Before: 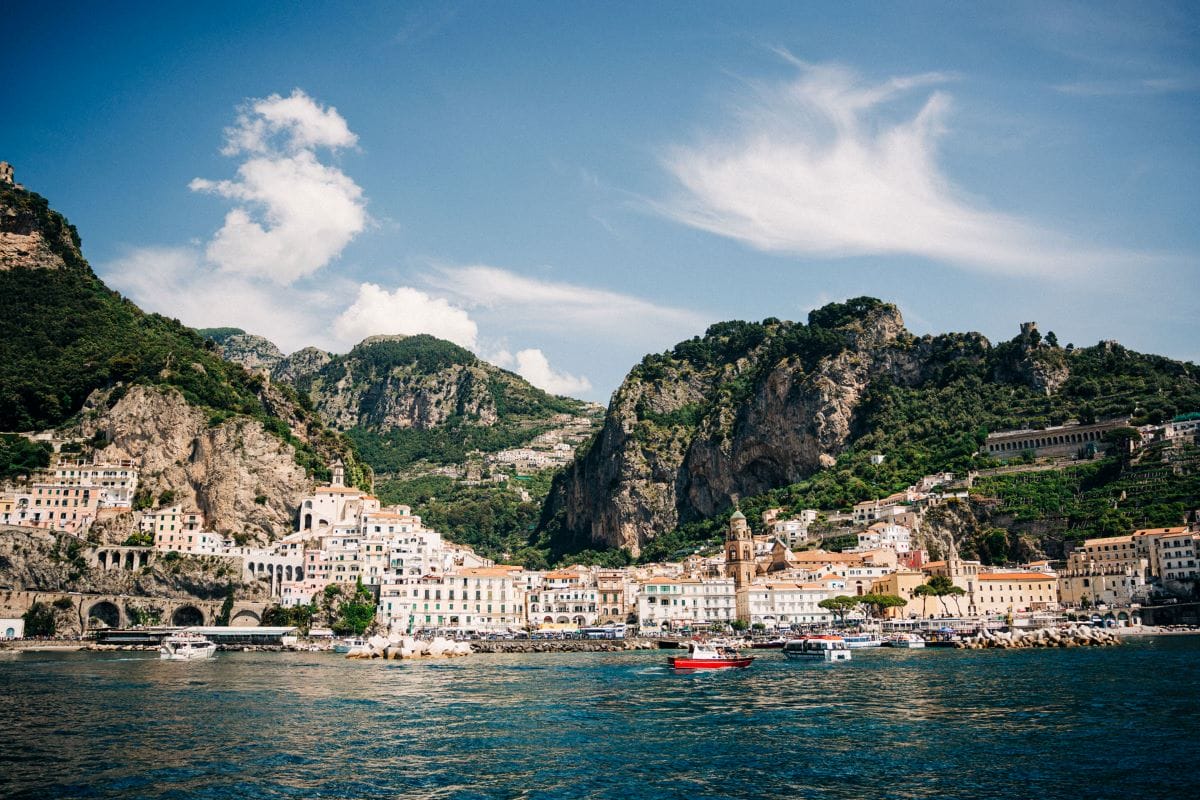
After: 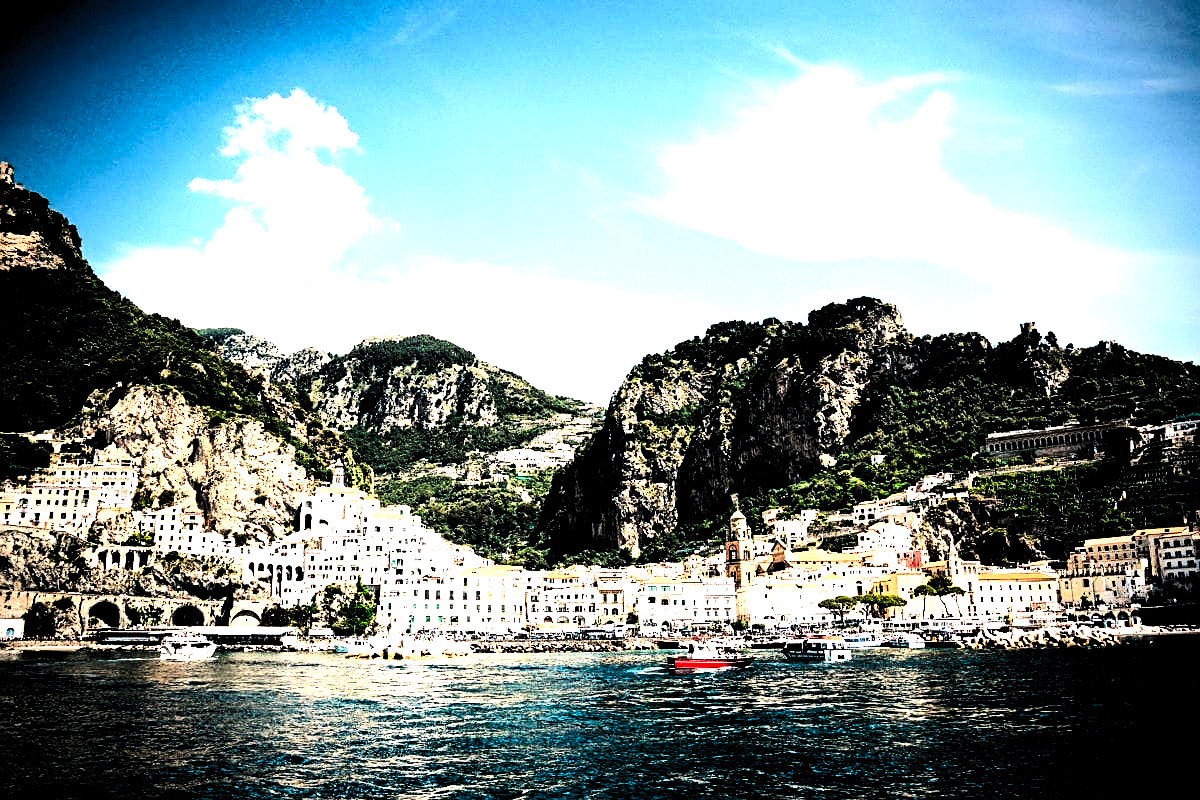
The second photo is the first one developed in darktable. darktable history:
sharpen: radius 1.586, amount 0.36, threshold 1.693
levels: levels [0.129, 0.519, 0.867]
base curve: curves: ch0 [(0, 0) (0.007, 0.004) (0.027, 0.03) (0.046, 0.07) (0.207, 0.54) (0.442, 0.872) (0.673, 0.972) (1, 1)]
vignetting: brightness -0.631, saturation -0.008
contrast brightness saturation: contrast 0.125, brightness -0.22, saturation 0.136
